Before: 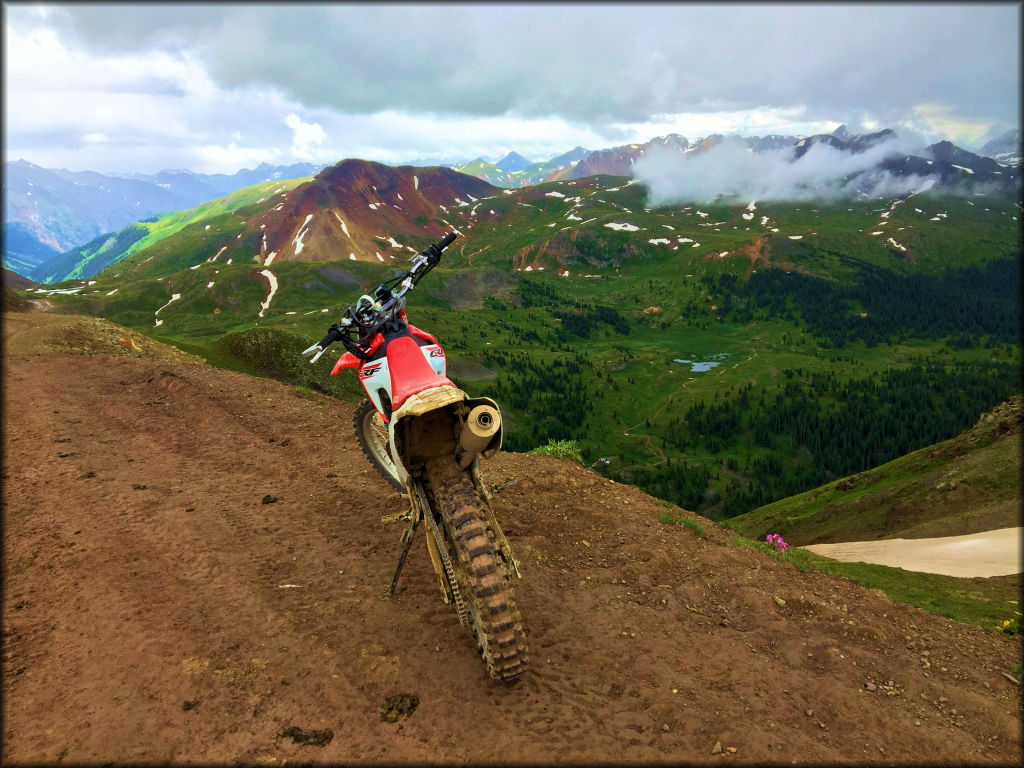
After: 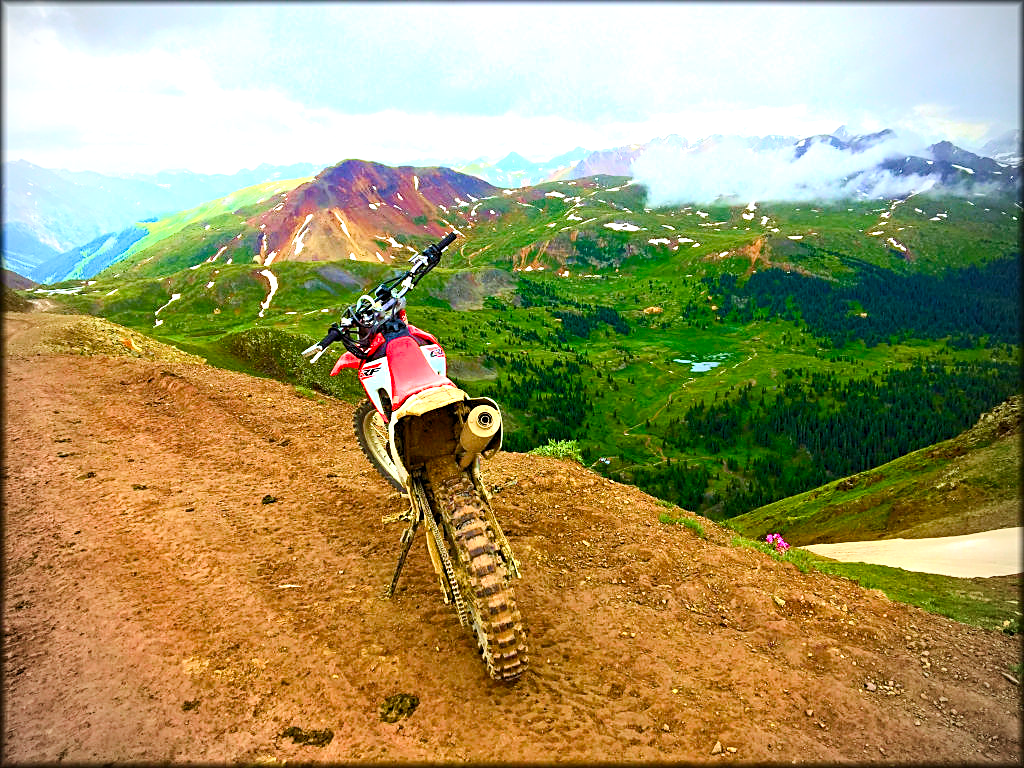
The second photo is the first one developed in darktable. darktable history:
vignetting: on, module defaults
white balance: red 0.982, blue 1.018
exposure: exposure 0.636 EV, compensate highlight preservation false
contrast brightness saturation: contrast 0.23, brightness 0.1, saturation 0.29
color balance rgb: perceptual saturation grading › global saturation 20%, perceptual saturation grading › highlights -50%, perceptual saturation grading › shadows 30%, perceptual brilliance grading › global brilliance 10%, perceptual brilliance grading › shadows 15%
sharpen: on, module defaults
